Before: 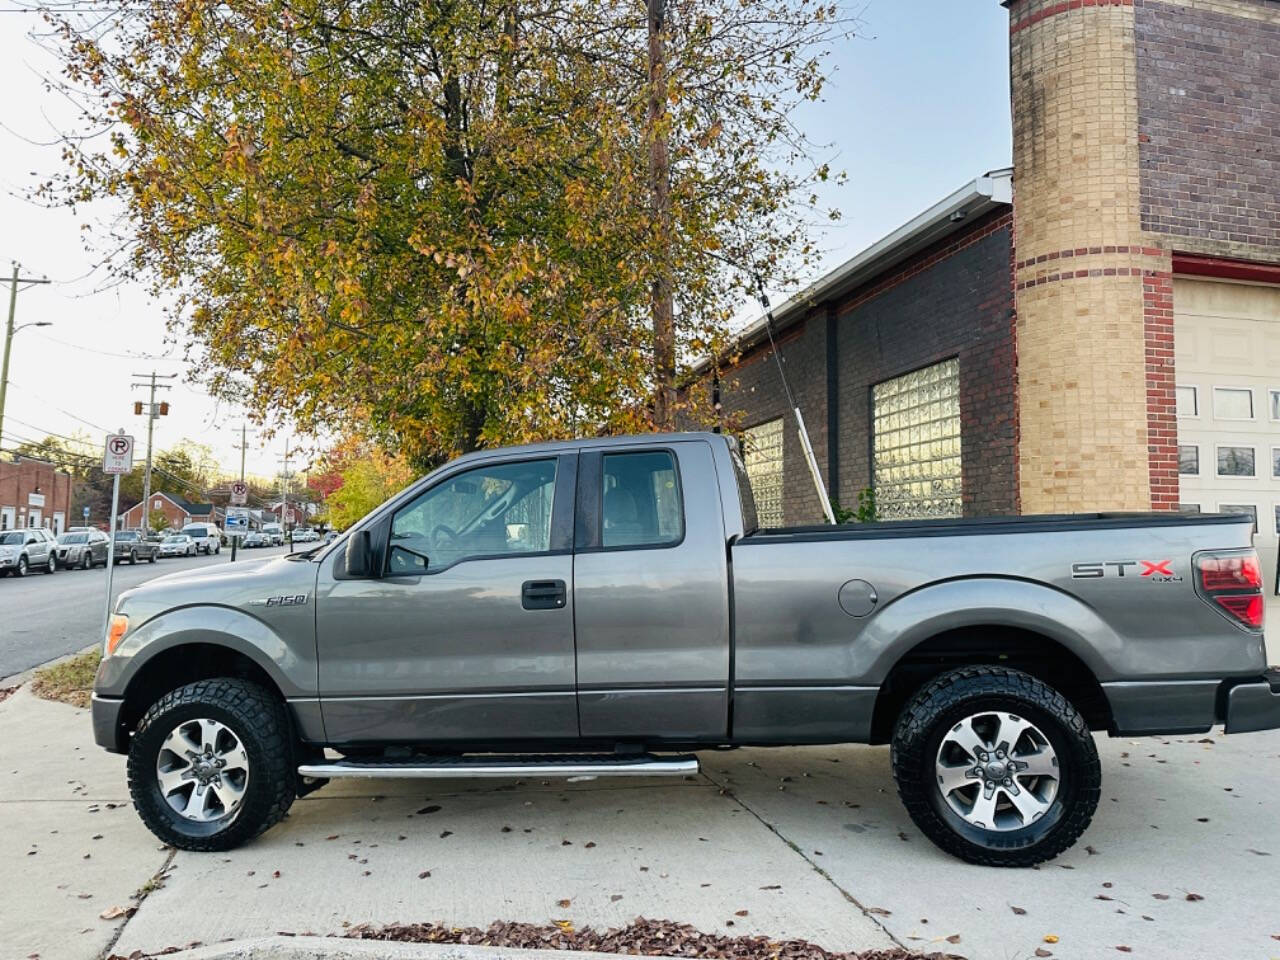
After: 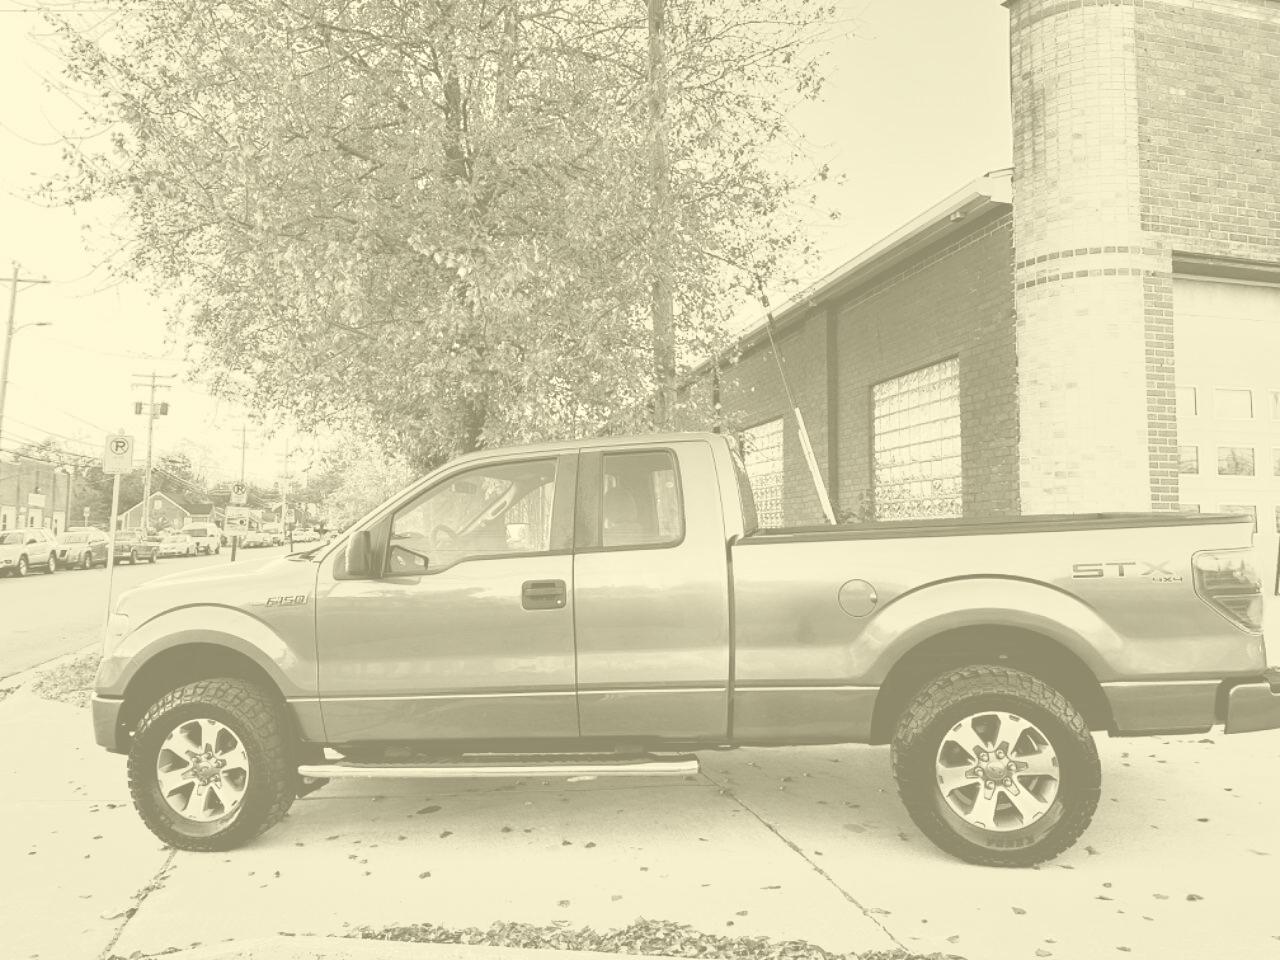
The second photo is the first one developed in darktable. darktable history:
colorize: hue 43.2°, saturation 40%, version 1
tone equalizer: -7 EV -0.63 EV, -6 EV 1 EV, -5 EV -0.45 EV, -4 EV 0.43 EV, -3 EV 0.41 EV, -2 EV 0.15 EV, -1 EV -0.15 EV, +0 EV -0.39 EV, smoothing diameter 25%, edges refinement/feathering 10, preserve details guided filter
tone curve: curves: ch0 [(0, 0) (0.003, 0.002) (0.011, 0.006) (0.025, 0.013) (0.044, 0.019) (0.069, 0.032) (0.1, 0.056) (0.136, 0.095) (0.177, 0.144) (0.224, 0.193) (0.277, 0.26) (0.335, 0.331) (0.399, 0.405) (0.468, 0.479) (0.543, 0.552) (0.623, 0.624) (0.709, 0.699) (0.801, 0.772) (0.898, 0.856) (1, 1)], preserve colors none
white balance: red 1.05, blue 1.072
